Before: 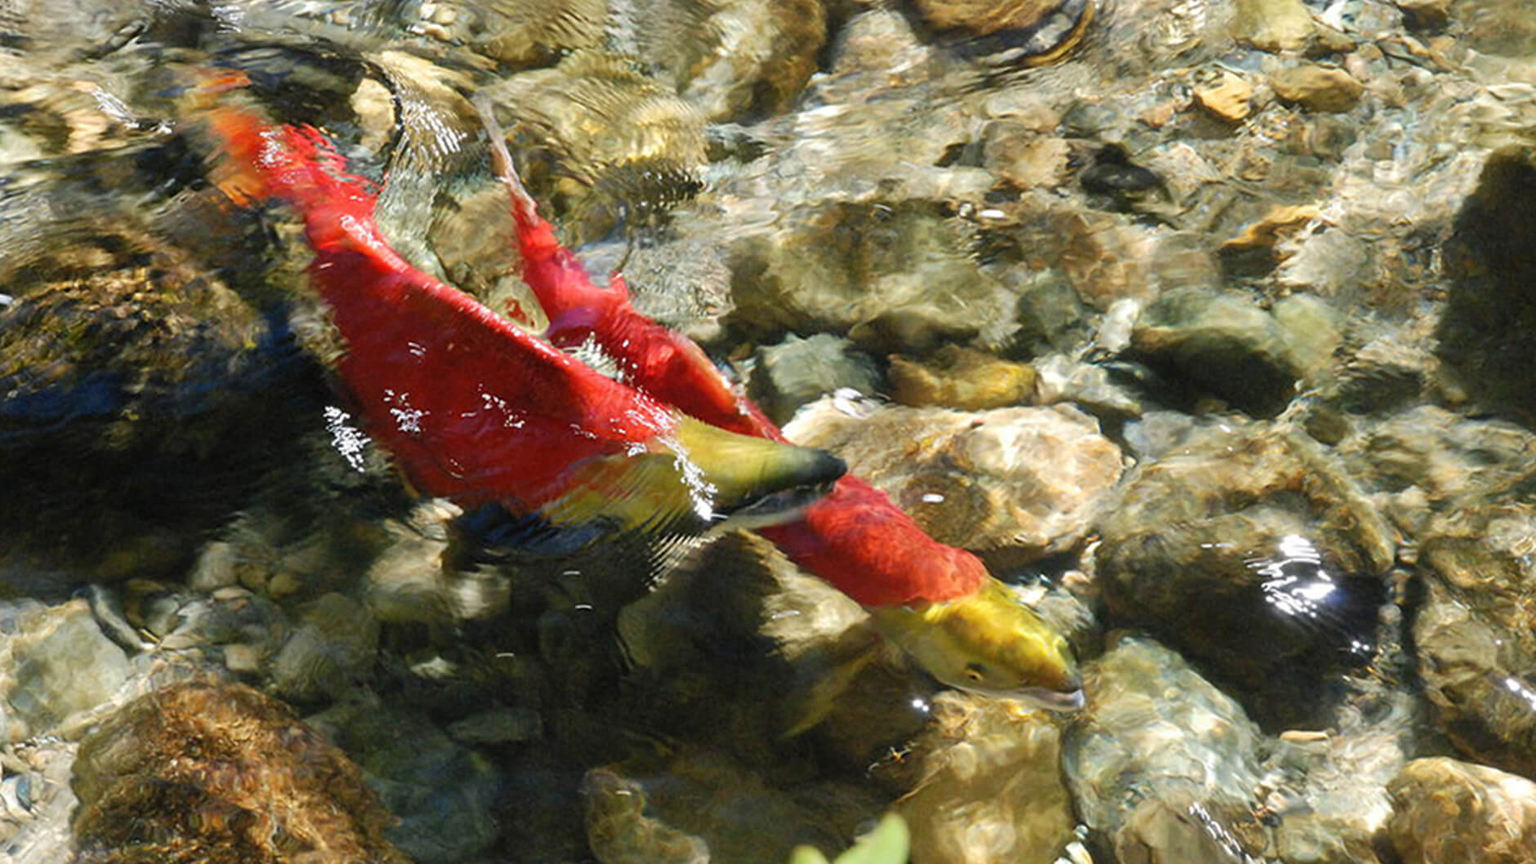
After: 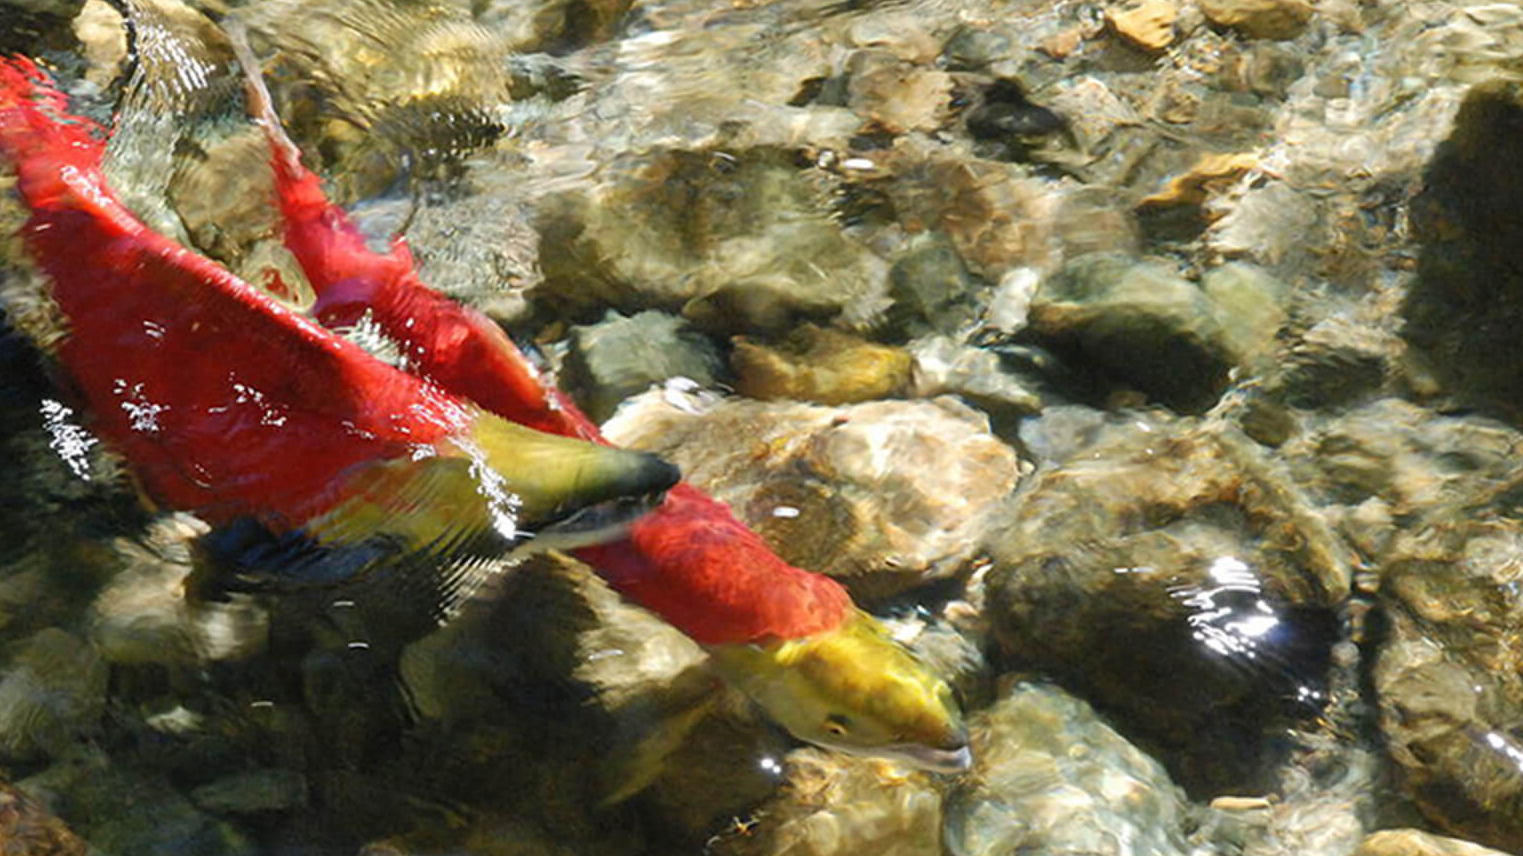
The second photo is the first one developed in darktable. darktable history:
exposure: compensate exposure bias true, compensate highlight preservation false
crop: left 18.977%, top 9.328%, right 0%, bottom 9.707%
